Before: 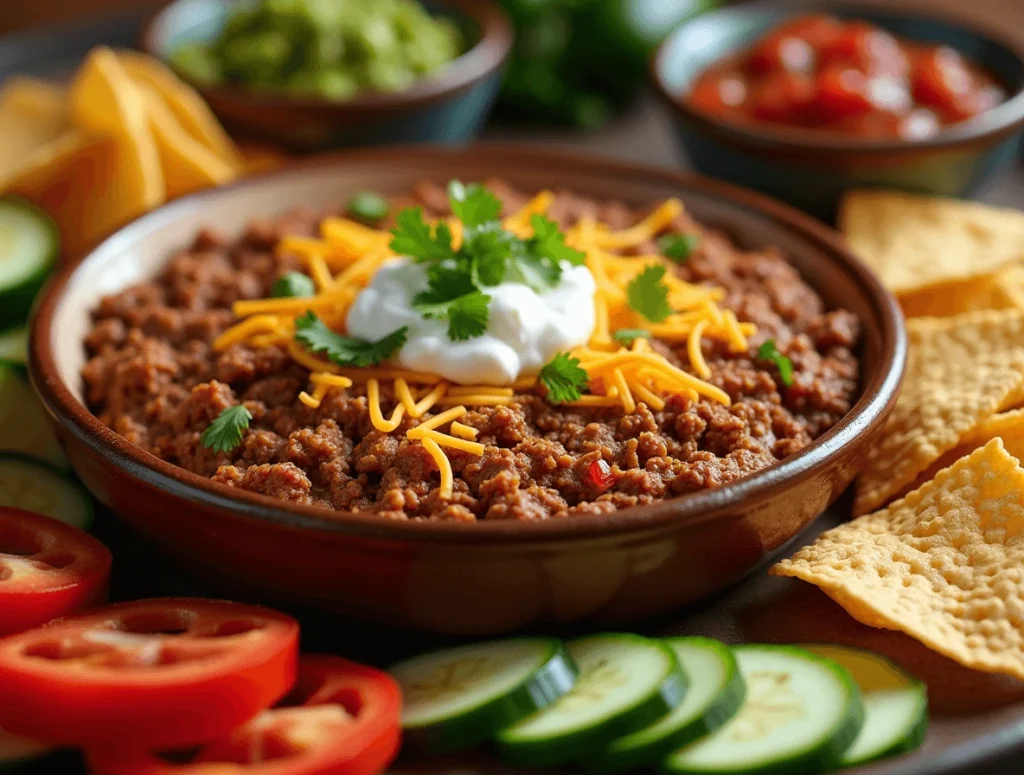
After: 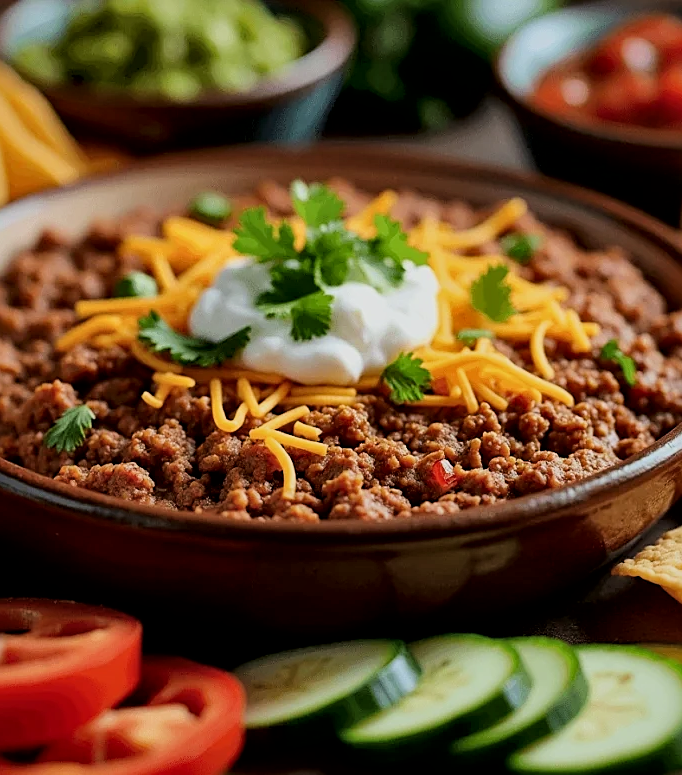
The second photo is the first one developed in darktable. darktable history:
sharpen: on, module defaults
crop: left 15.419%, right 17.914%
filmic rgb: black relative exposure -7.48 EV, white relative exposure 4.83 EV, hardness 3.4, color science v6 (2022)
local contrast: mode bilateral grid, contrast 25, coarseness 47, detail 151%, midtone range 0.2
